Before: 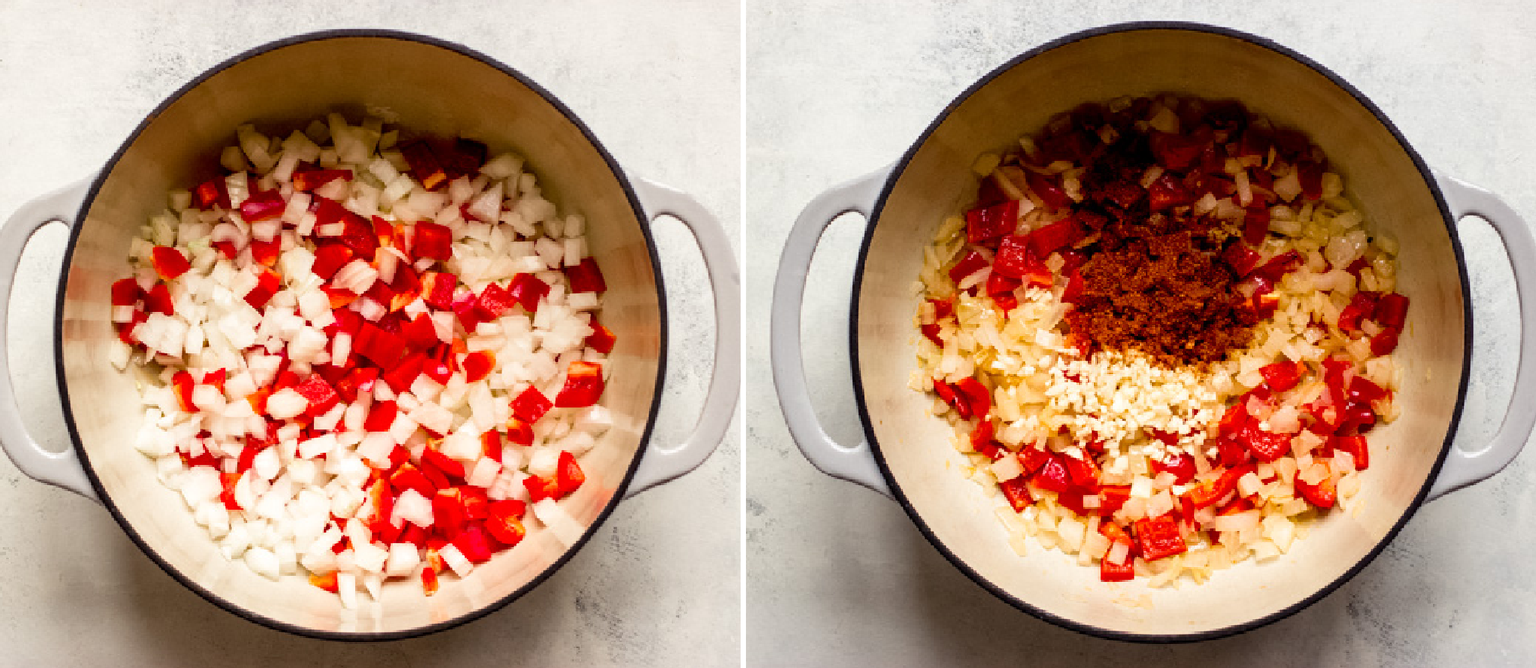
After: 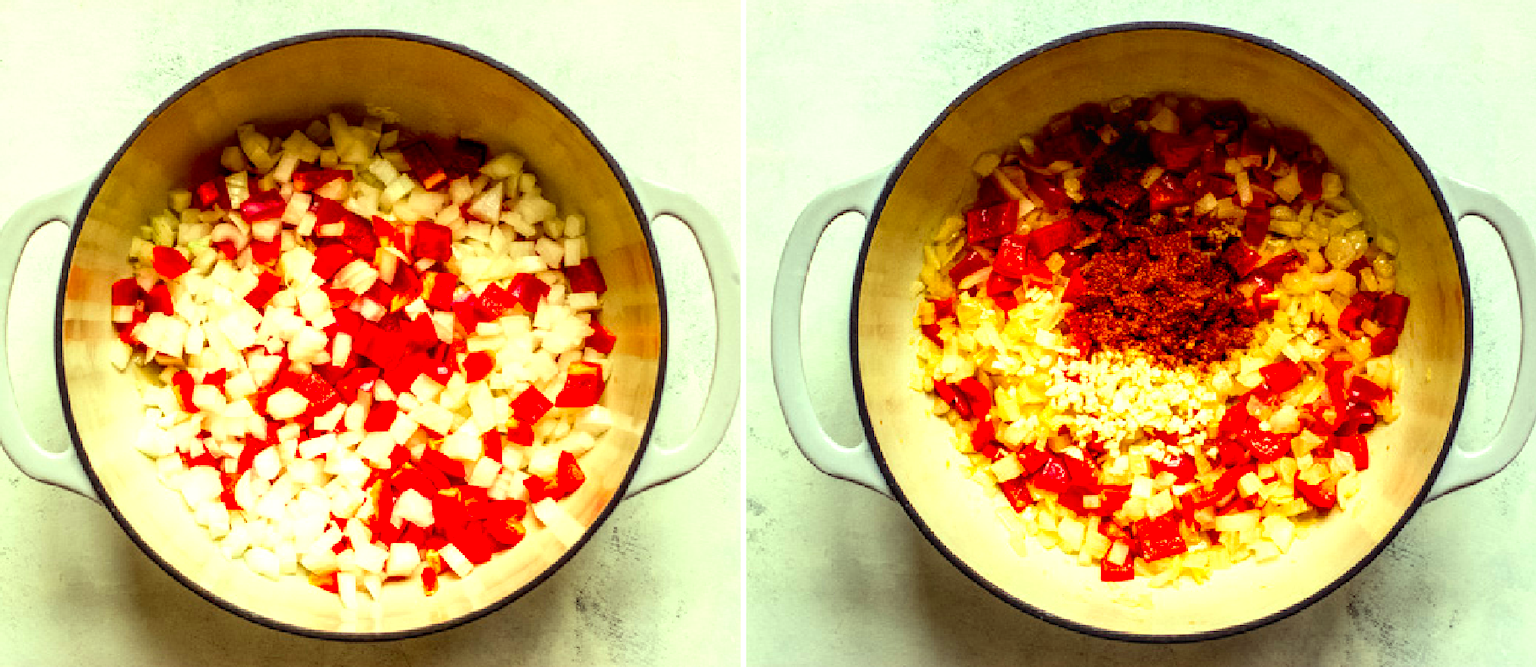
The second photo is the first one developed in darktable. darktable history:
contrast brightness saturation: contrast 0.114, saturation -0.17
local contrast: detail 130%
exposure: exposure 0.517 EV, compensate exposure bias true, compensate highlight preservation false
color correction: highlights a* -11.2, highlights b* 9.93, saturation 1.71
